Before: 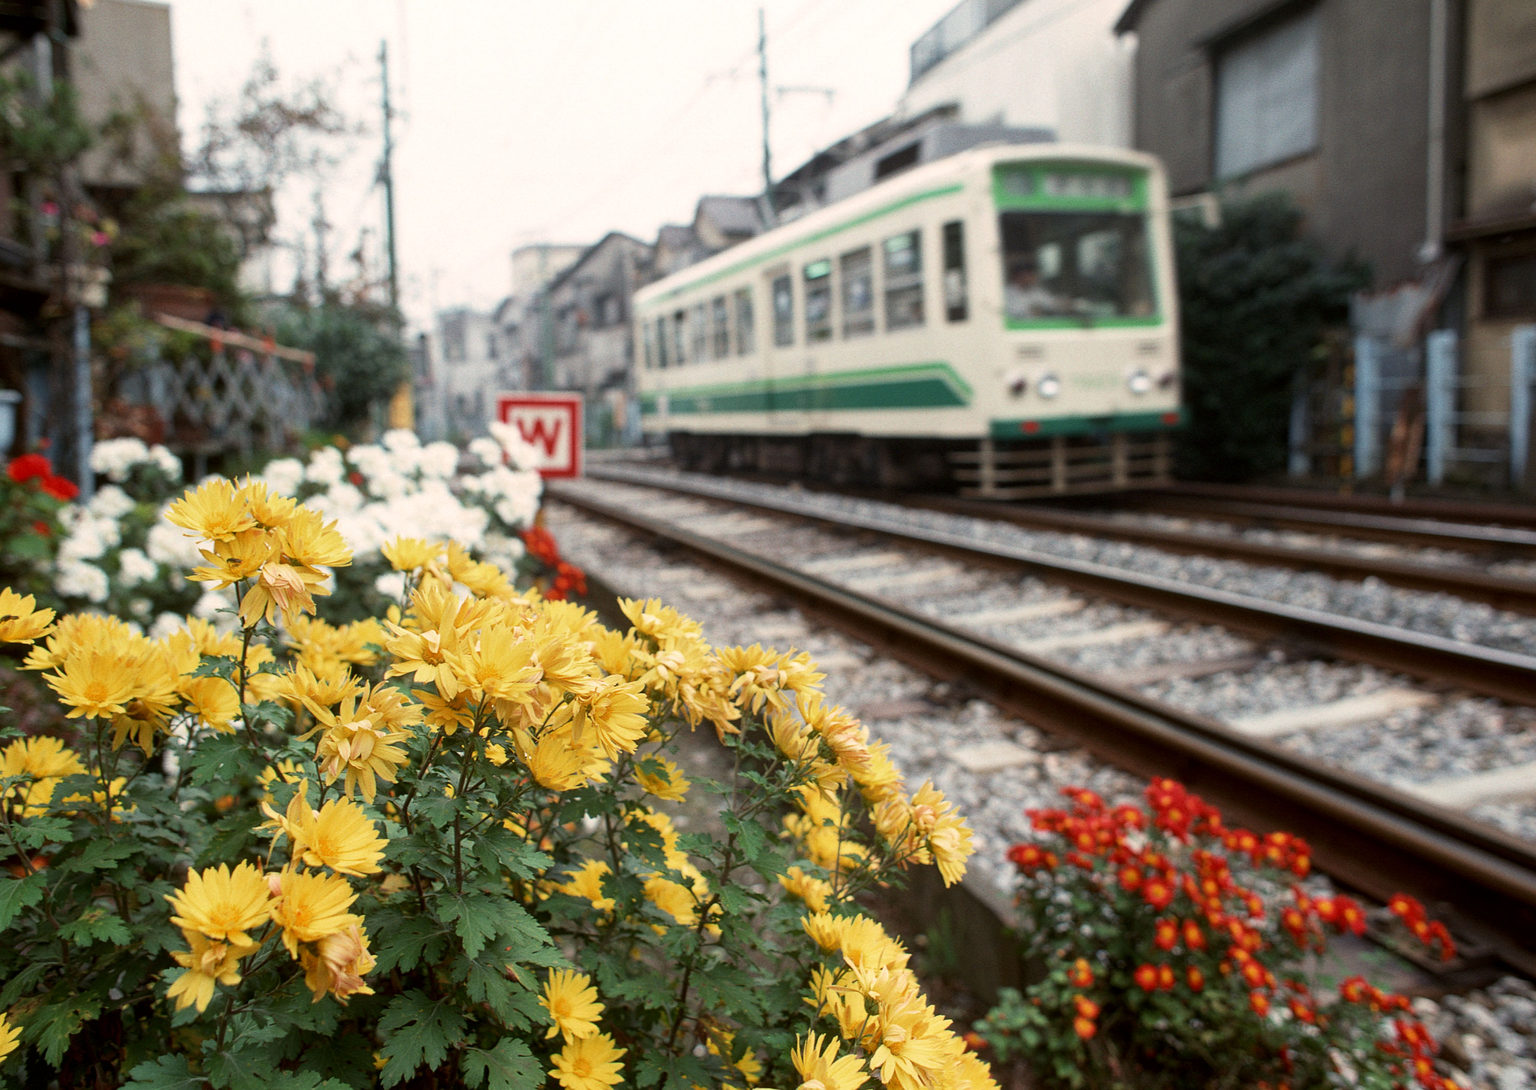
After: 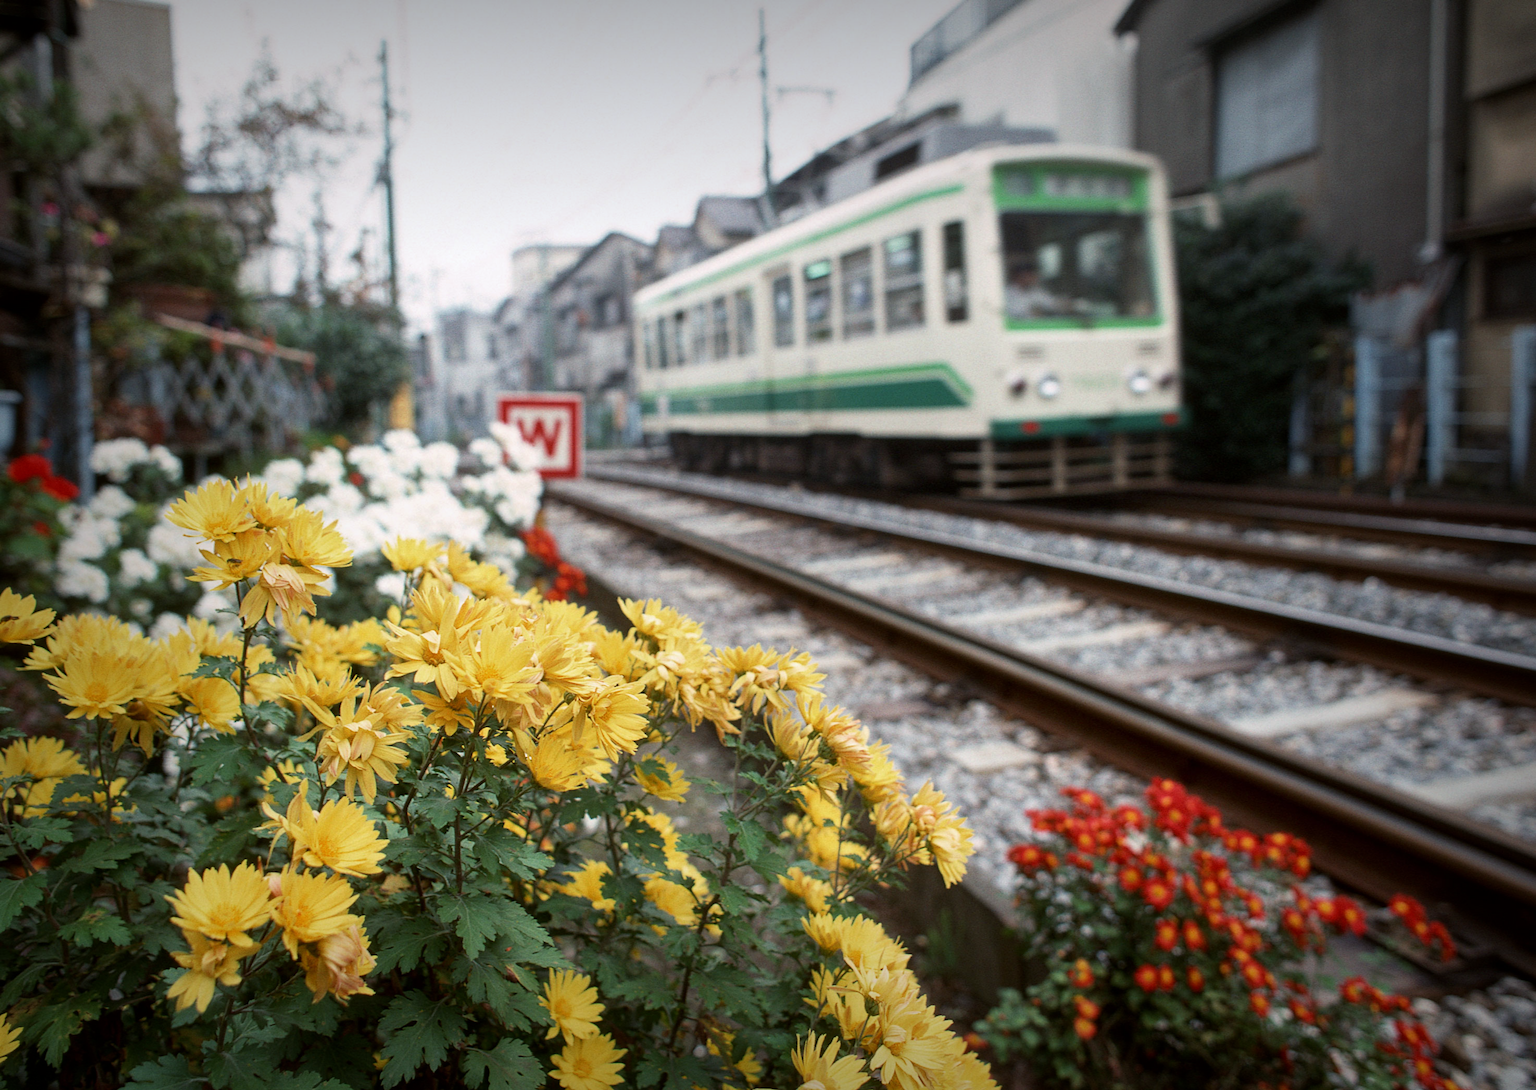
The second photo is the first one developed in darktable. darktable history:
vignetting: fall-off start 53.2%, brightness -0.594, saturation 0, automatic ratio true, width/height ratio 1.313, shape 0.22, unbound false
white balance: red 0.974, blue 1.044
